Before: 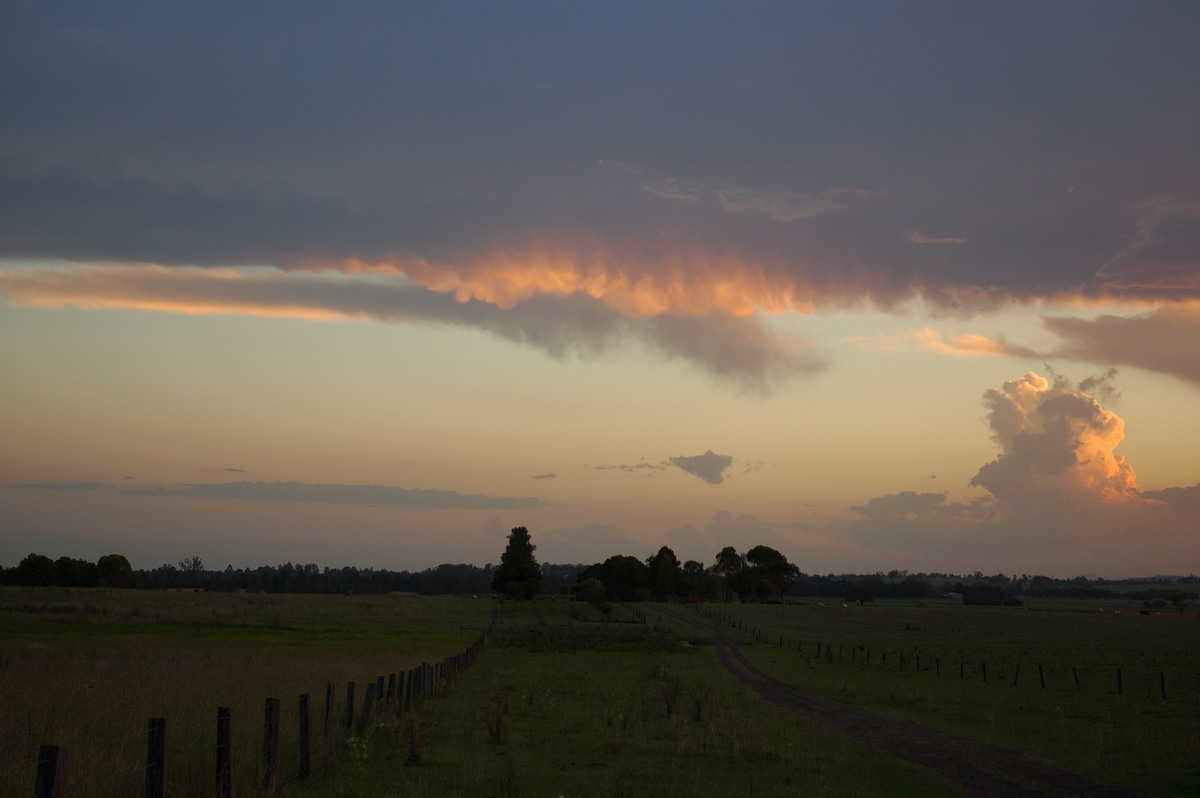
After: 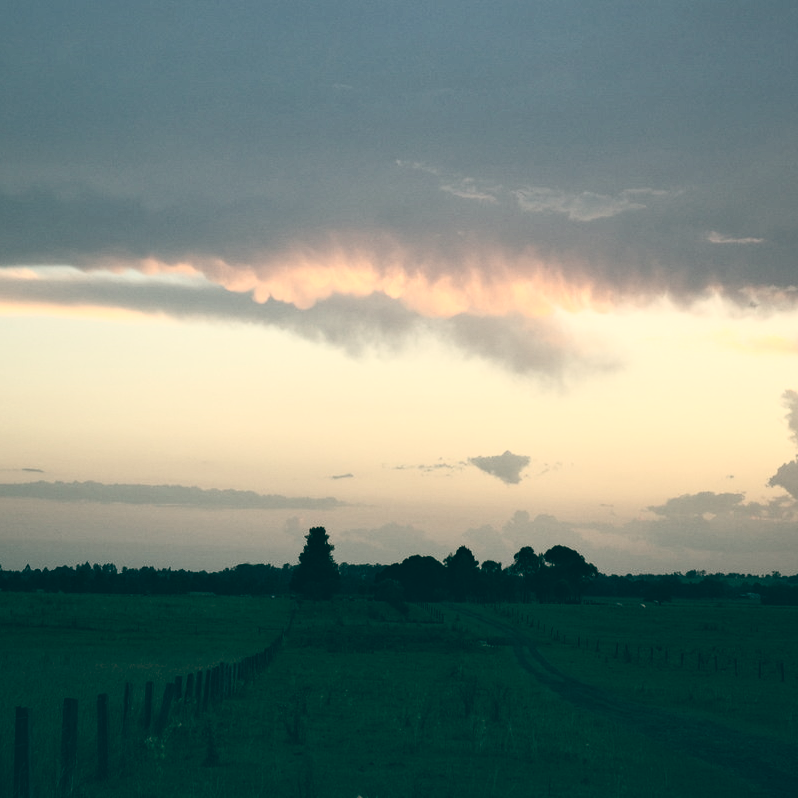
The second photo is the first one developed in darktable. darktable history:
local contrast: highlights 25%, shadows 75%, midtone range 0.75
contrast brightness saturation: contrast 0.43, brightness 0.56, saturation -0.19
color balance: lift [1.005, 0.99, 1.007, 1.01], gamma [1, 0.979, 1.011, 1.021], gain [0.923, 1.098, 1.025, 0.902], input saturation 90.45%, contrast 7.73%, output saturation 105.91%
crop: left 16.899%, right 16.556%
